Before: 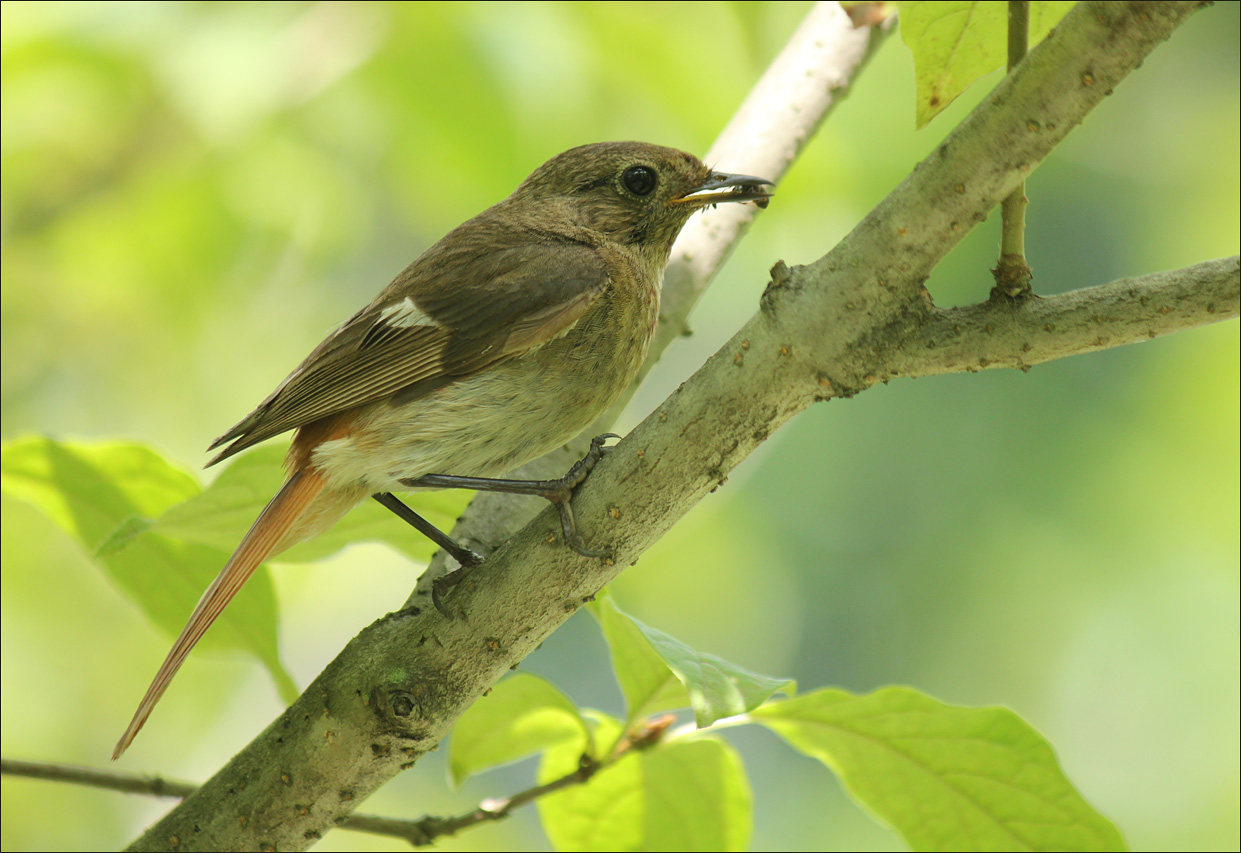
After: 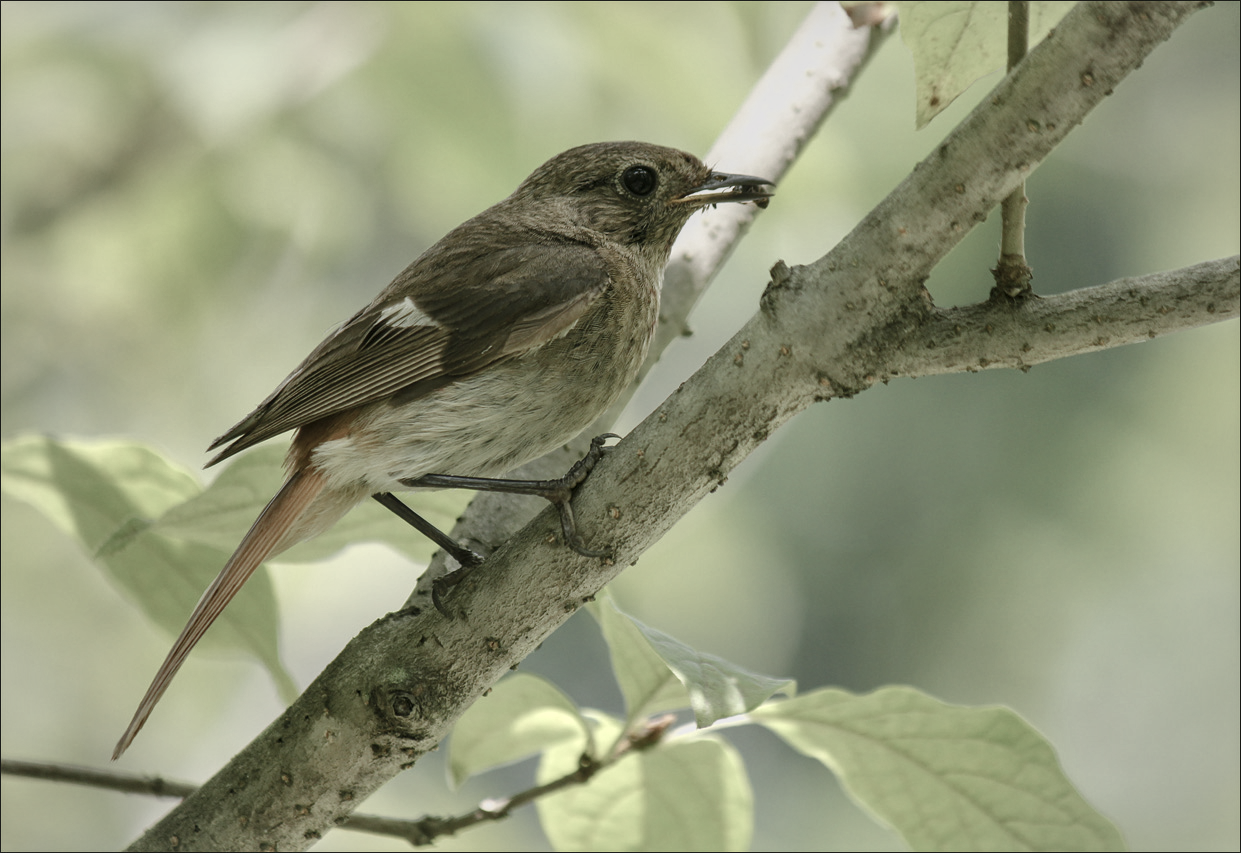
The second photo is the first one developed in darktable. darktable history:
color balance rgb: shadows lift › luminance -10%, shadows lift › chroma 1%, shadows lift › hue 113°, power › luminance -15%, highlights gain › chroma 0.2%, highlights gain › hue 333°, global offset › luminance 0.5%, perceptual saturation grading › global saturation 20%, perceptual saturation grading › highlights -50%, perceptual saturation grading › shadows 25%, contrast -10%
vignetting: fall-off radius 93.87%
exposure: compensate highlight preservation false
local contrast: on, module defaults
color zones: curves: ch0 [(0, 0.6) (0.129, 0.585) (0.193, 0.596) (0.429, 0.5) (0.571, 0.5) (0.714, 0.5) (0.857, 0.5) (1, 0.6)]; ch1 [(0, 0.453) (0.112, 0.245) (0.213, 0.252) (0.429, 0.233) (0.571, 0.231) (0.683, 0.242) (0.857, 0.296) (1, 0.453)]
shadows and highlights: white point adjustment -3.64, highlights -63.34, highlights color adjustment 42%, soften with gaussian
